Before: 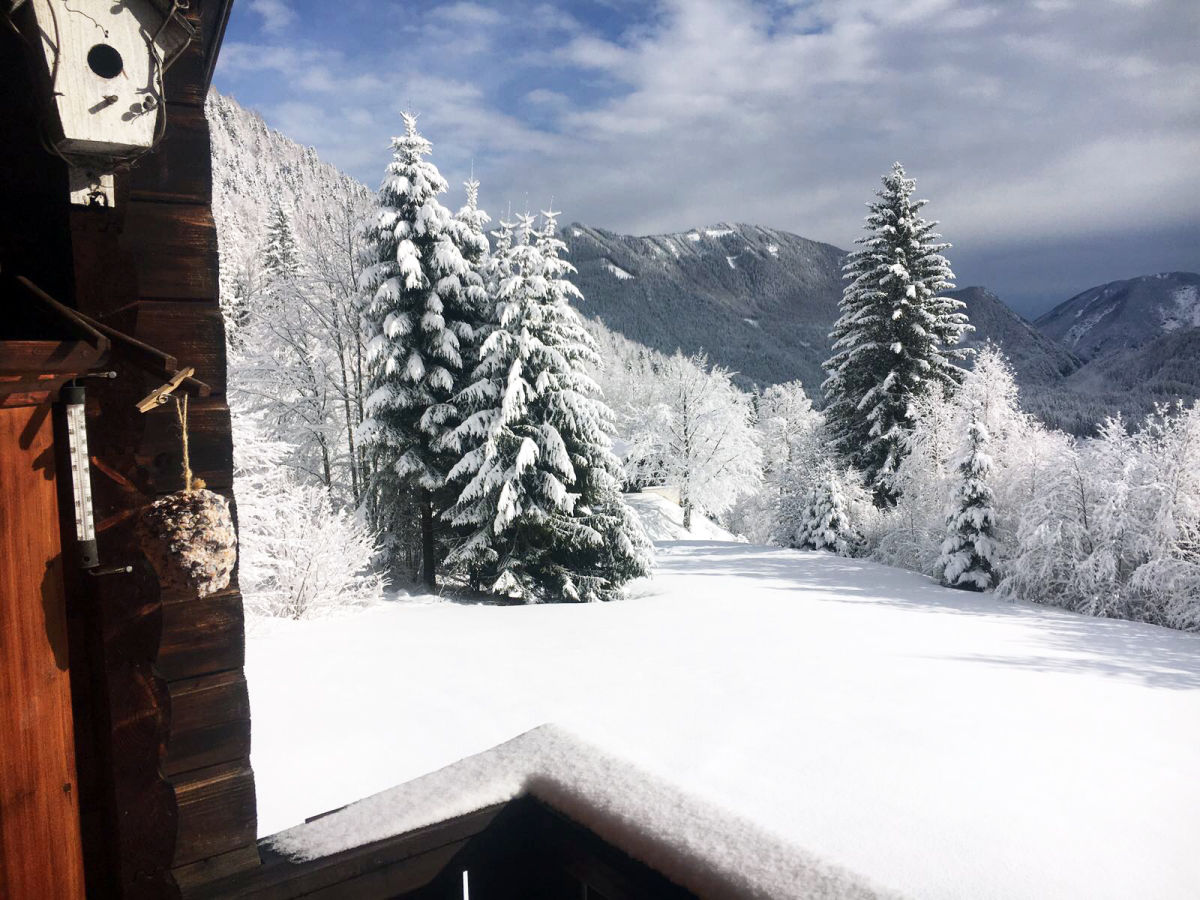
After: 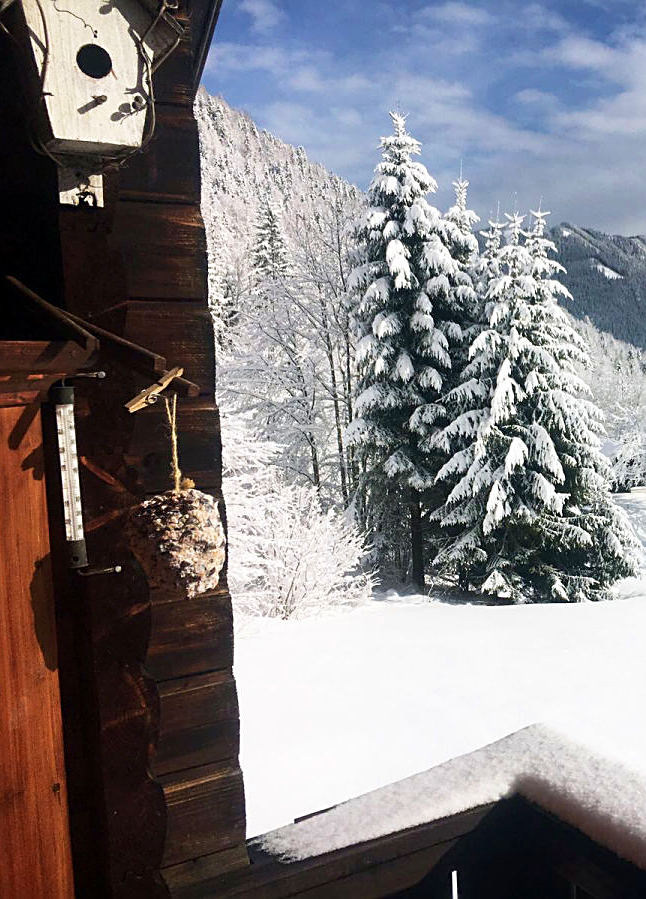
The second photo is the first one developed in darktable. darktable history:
crop: left 0.978%, right 45.187%, bottom 0.079%
velvia: on, module defaults
sharpen: on, module defaults
